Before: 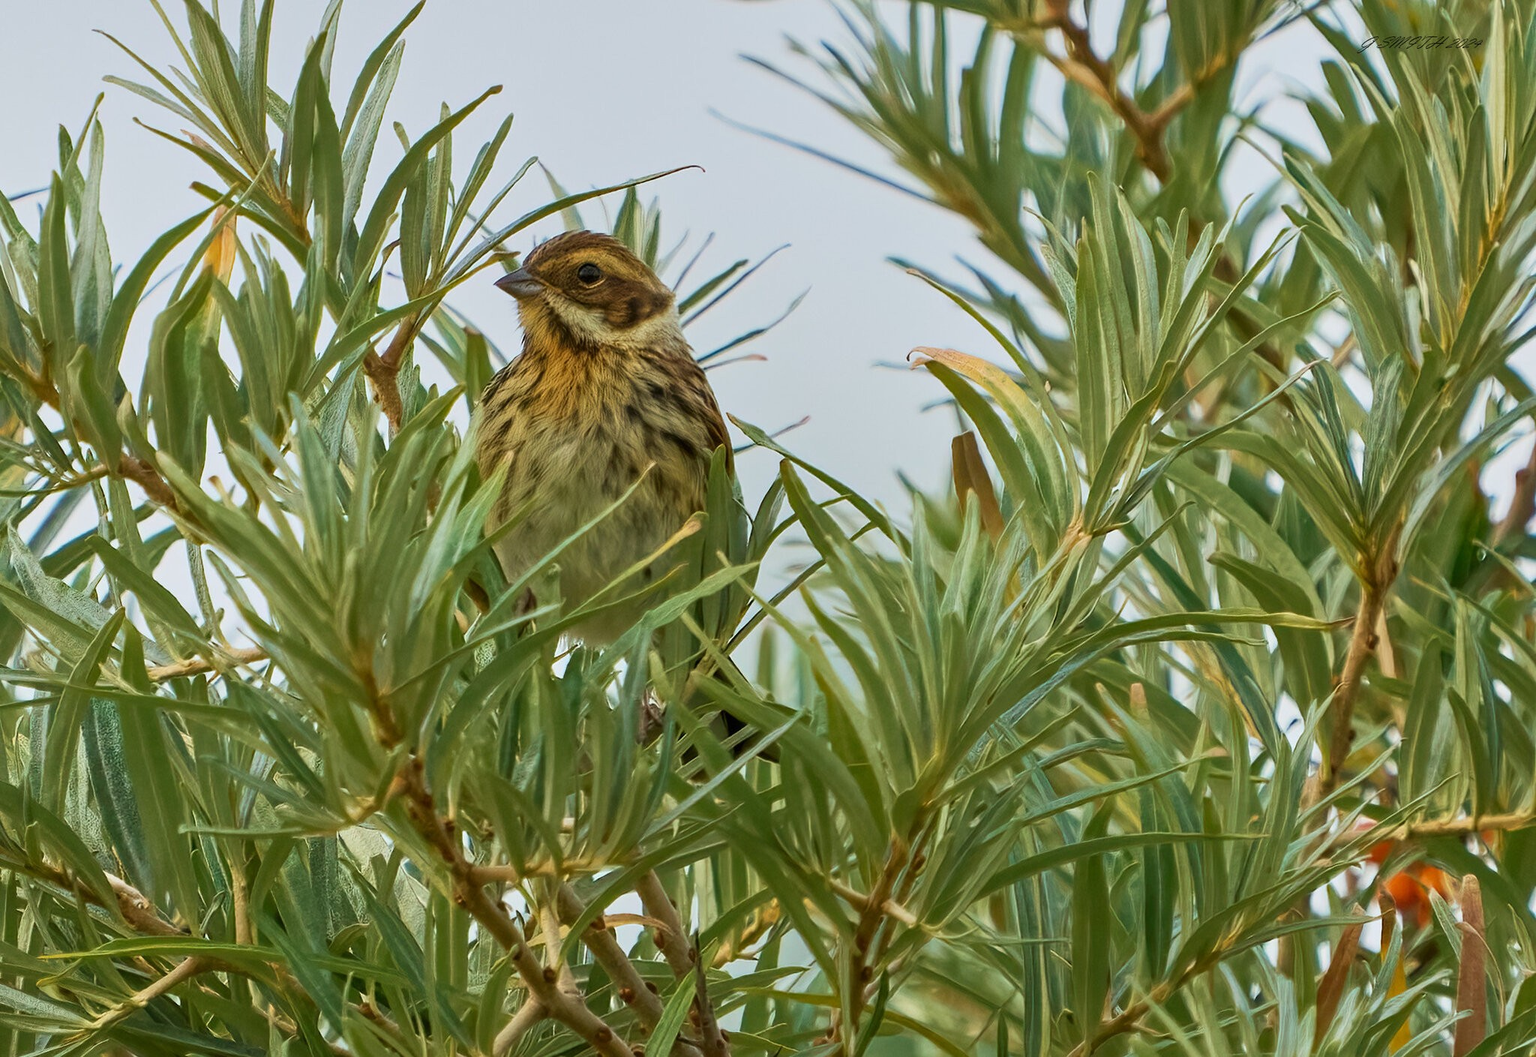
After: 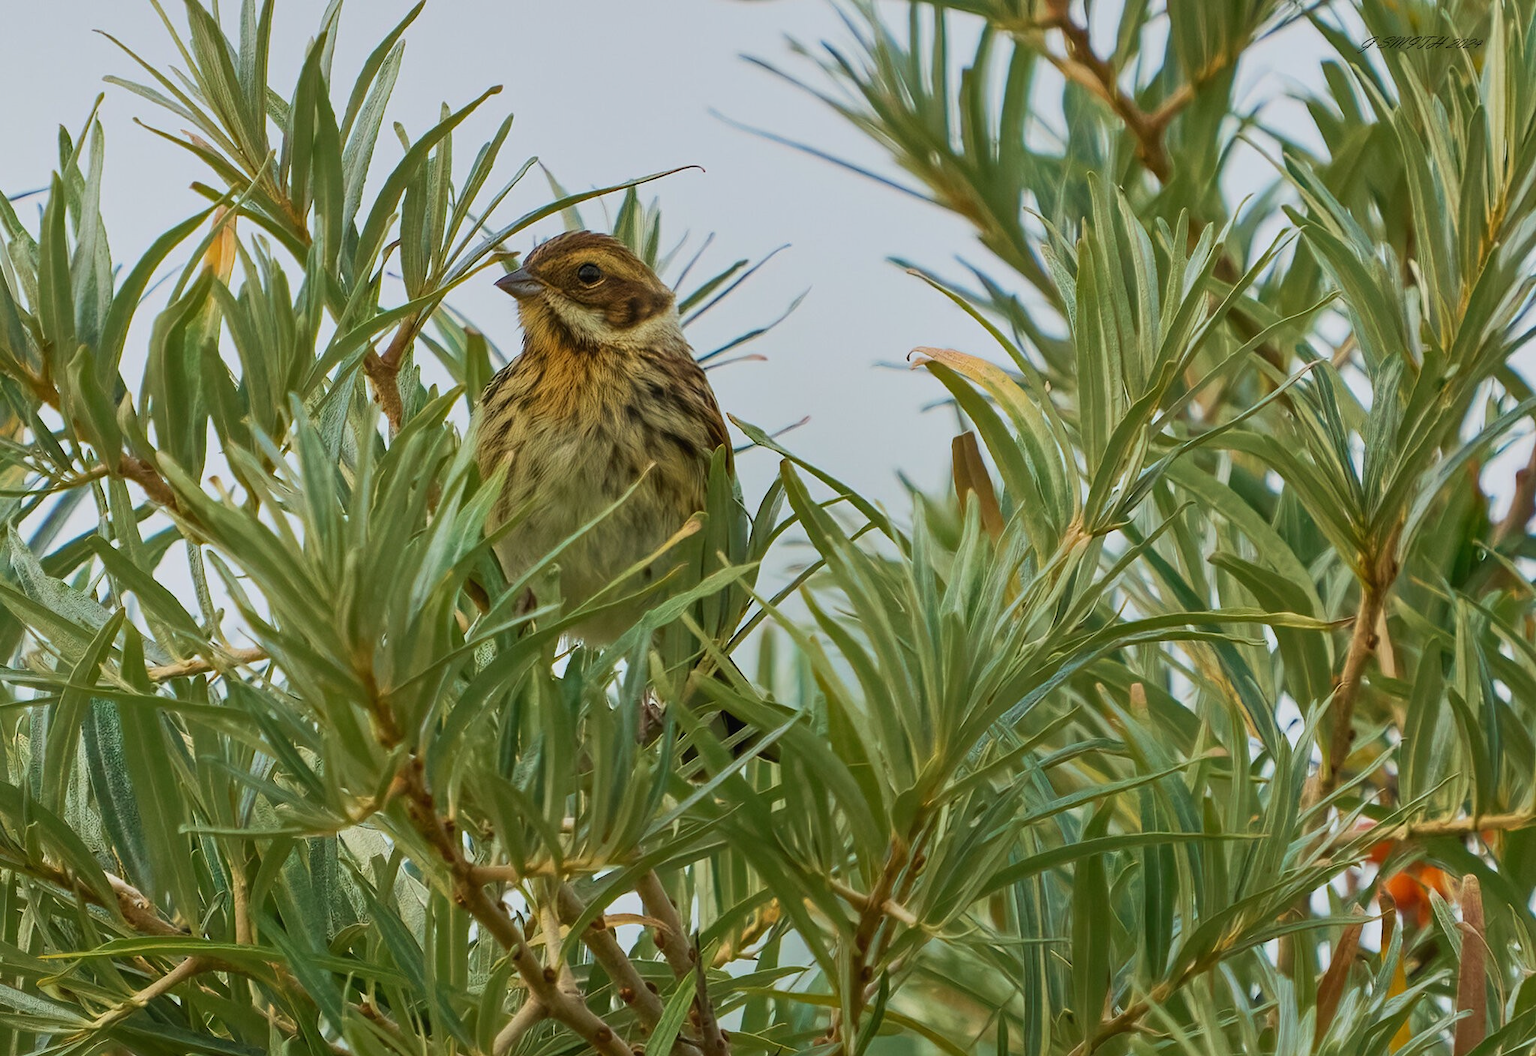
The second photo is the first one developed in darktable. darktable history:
exposure: exposure -0.157 EV, compensate highlight preservation false
contrast equalizer: y [[0.5, 0.488, 0.462, 0.461, 0.491, 0.5], [0.5 ×6], [0.5 ×6], [0 ×6], [0 ×6]], mix 0.299
